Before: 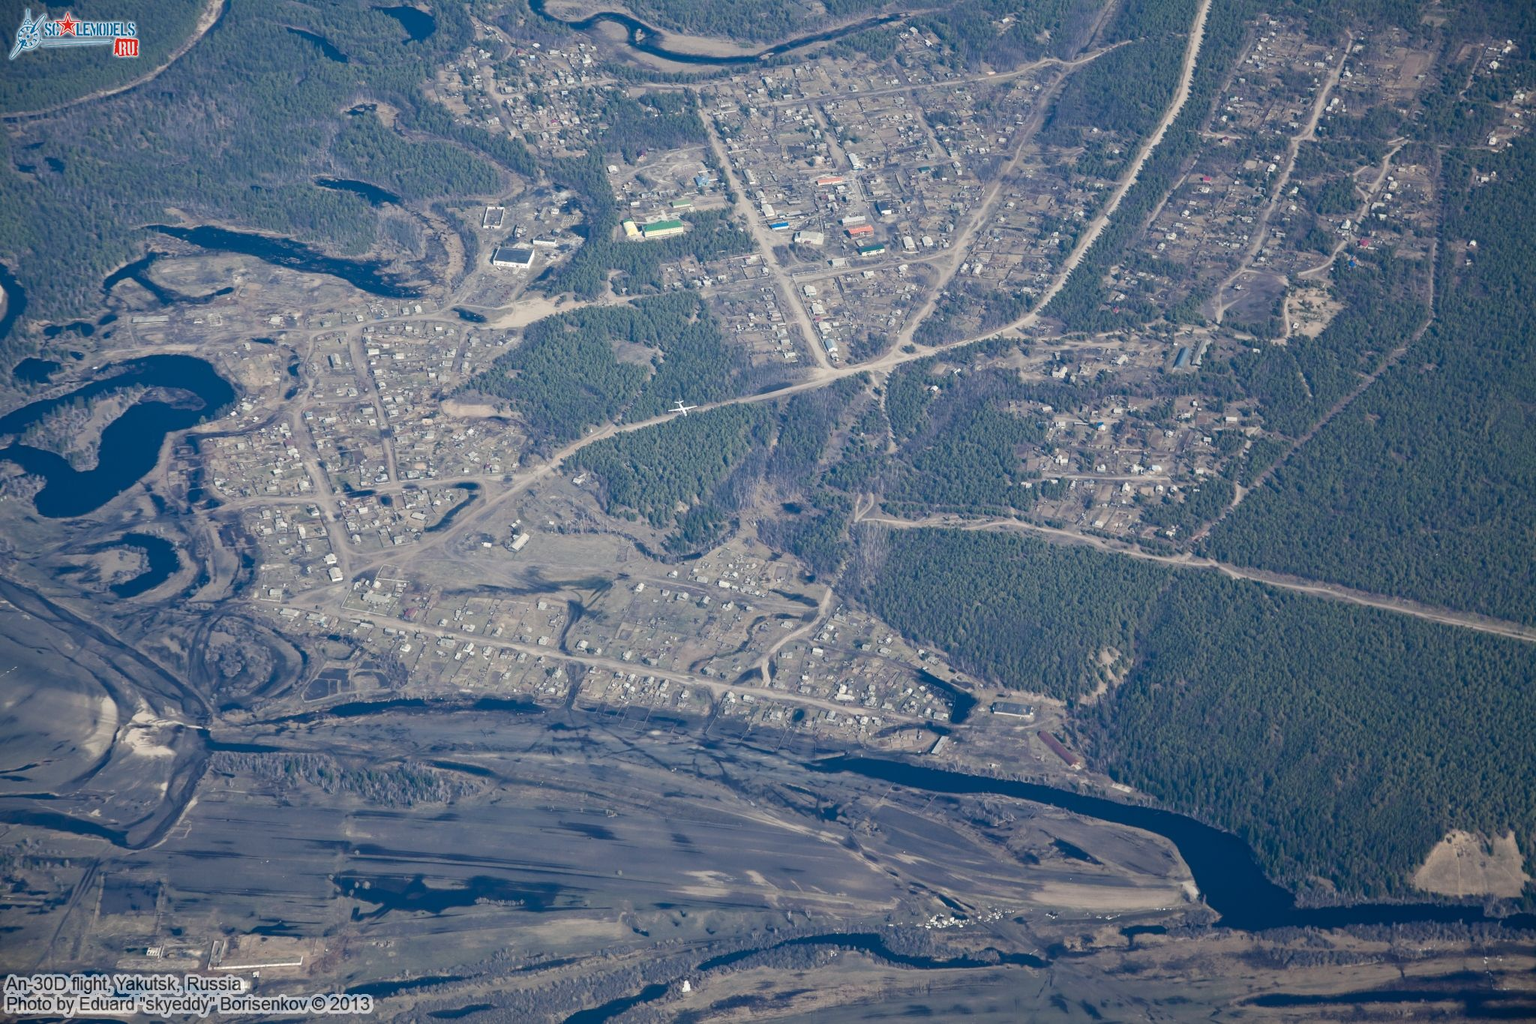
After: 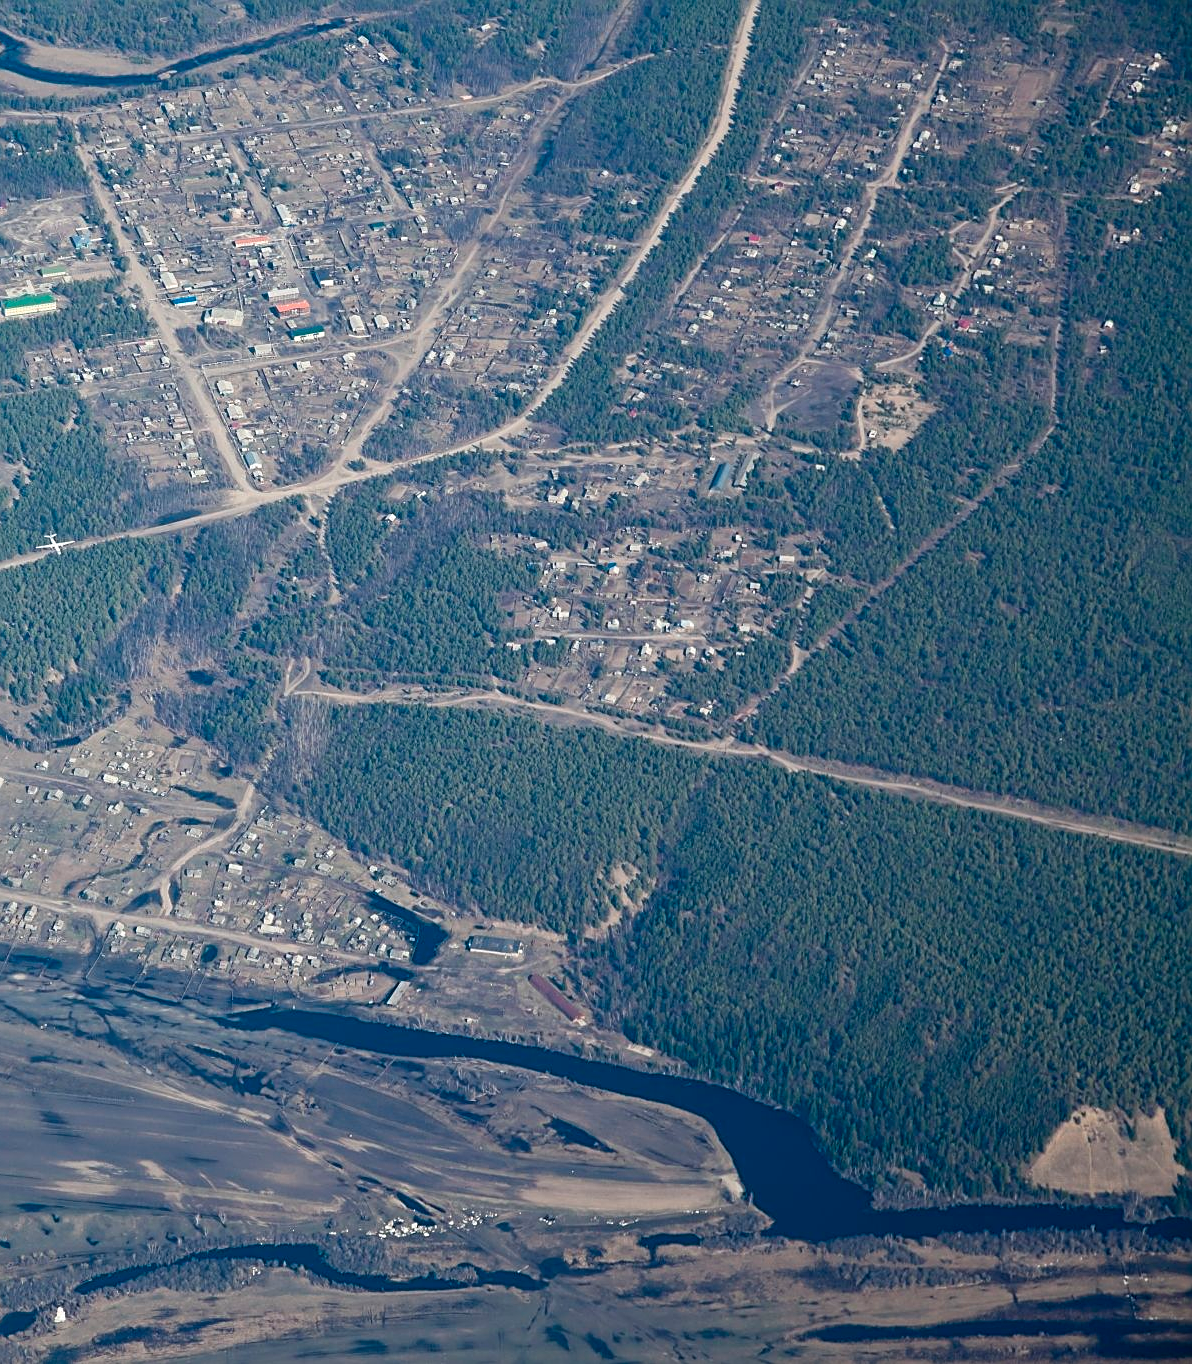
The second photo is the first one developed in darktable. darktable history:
crop: left 41.792%
exposure: compensate highlight preservation false
sharpen: on, module defaults
